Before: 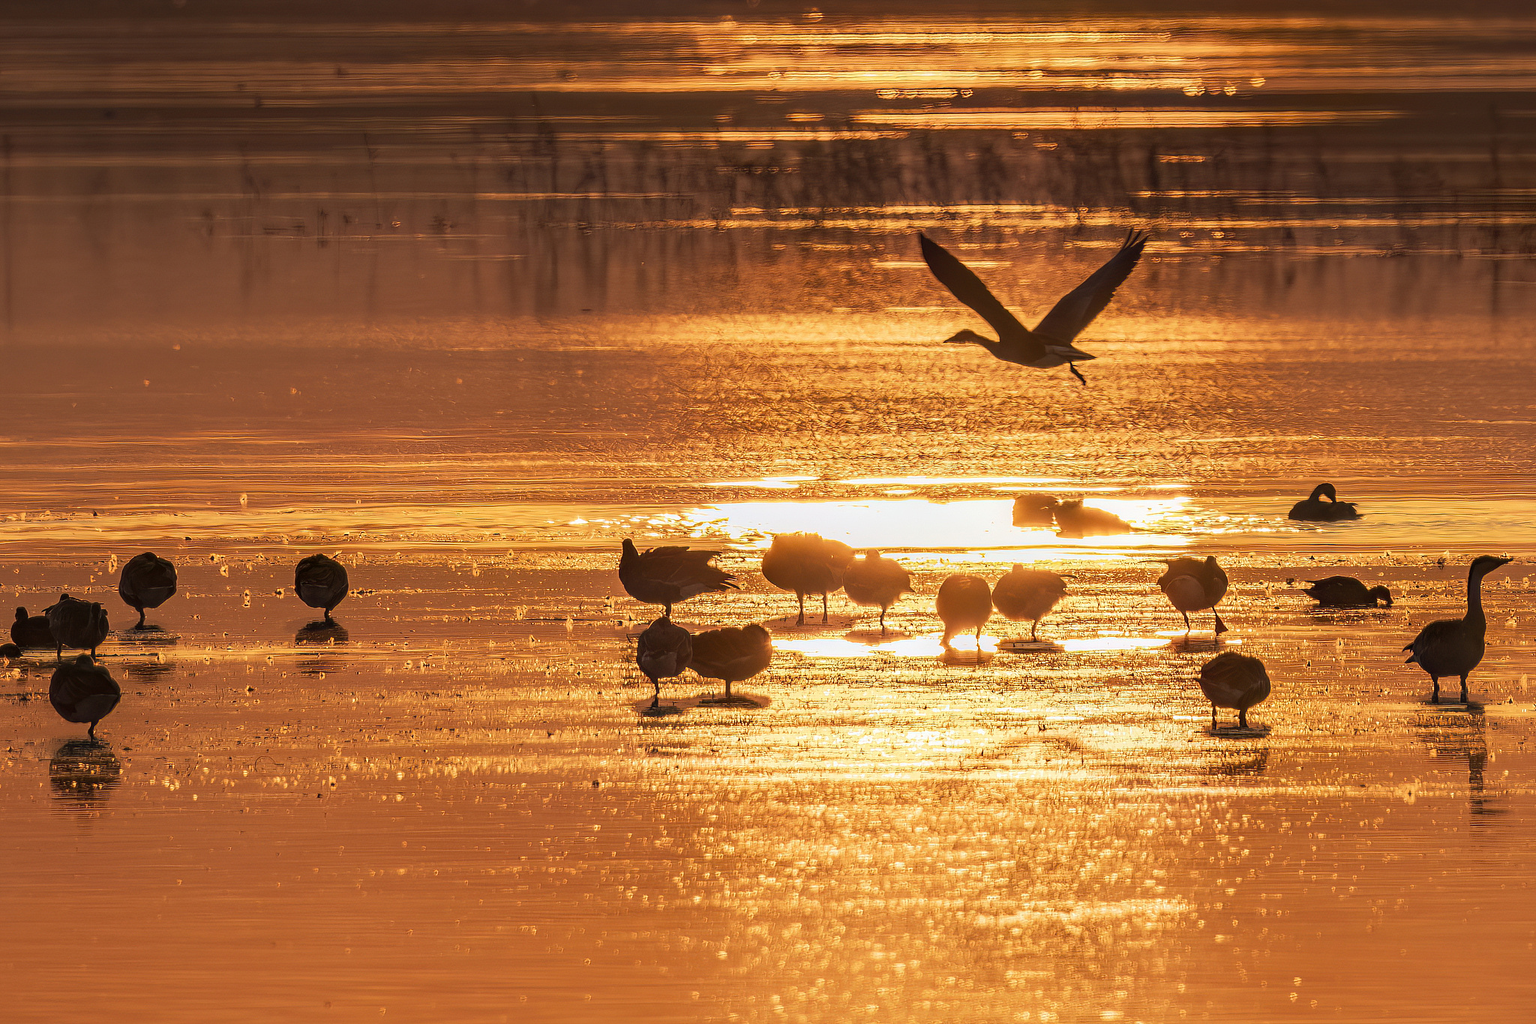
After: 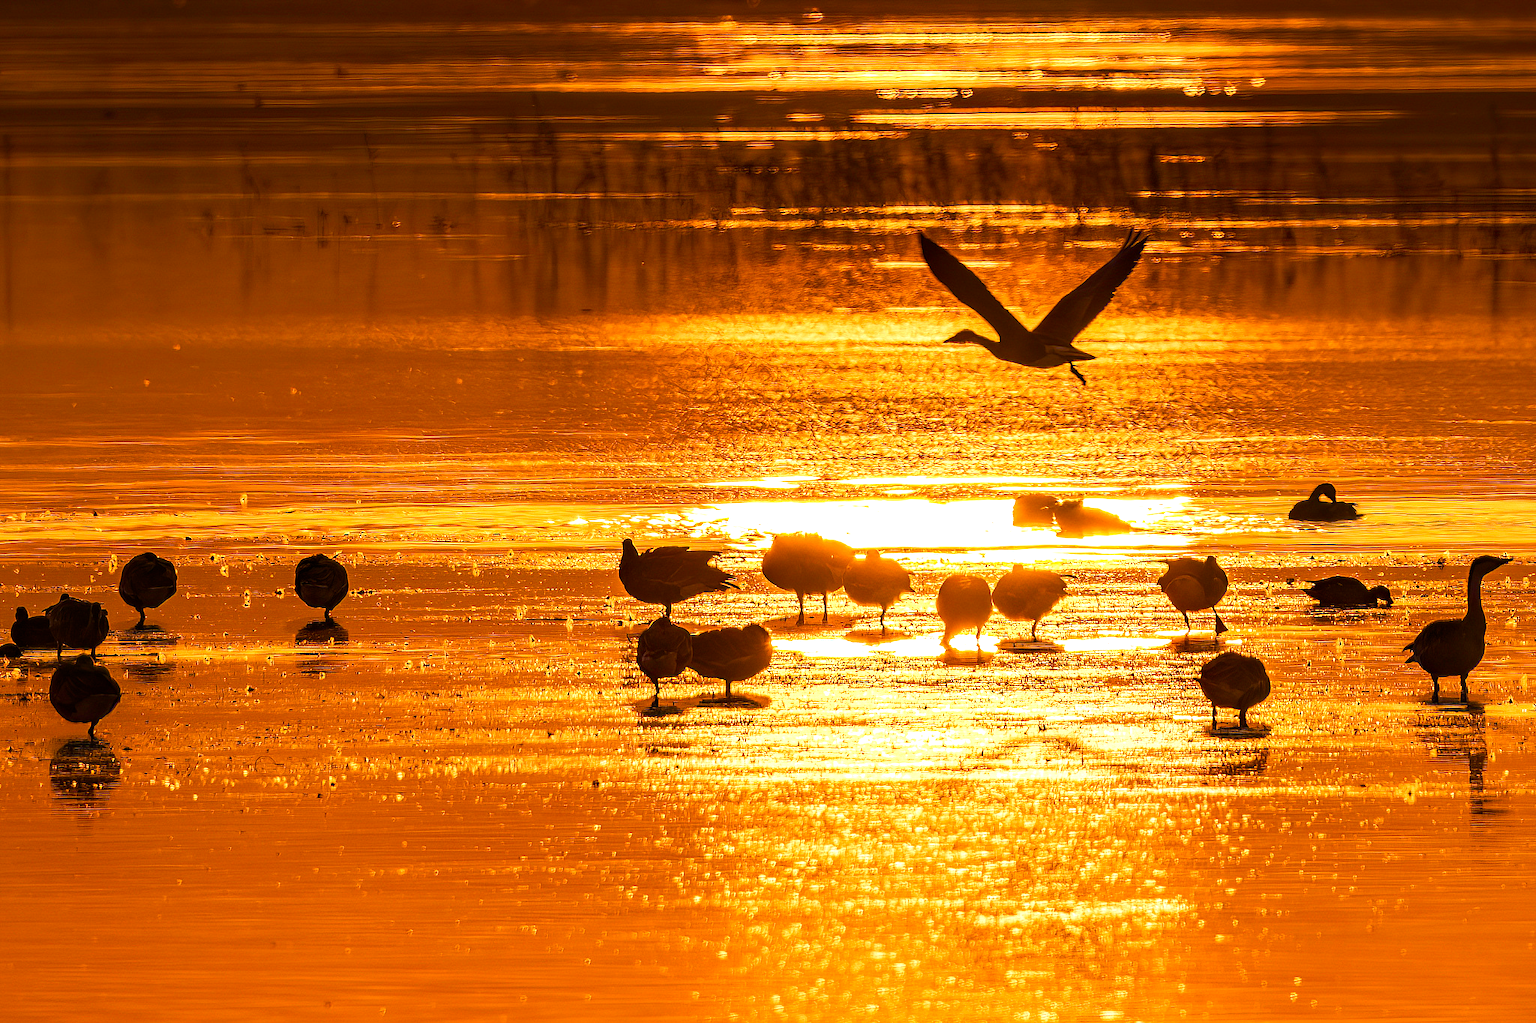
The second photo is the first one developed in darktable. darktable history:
color balance rgb: highlights gain › luminance 1.091%, highlights gain › chroma 0.332%, highlights gain › hue 43.45°, perceptual saturation grading › global saturation 24.055%, perceptual saturation grading › highlights -24.536%, perceptual saturation grading › mid-tones 24.694%, perceptual saturation grading › shadows 38.844%, perceptual brilliance grading › highlights 13.742%, perceptual brilliance grading › mid-tones 8.971%, perceptual brilliance grading › shadows -17.657%, global vibrance 20%
